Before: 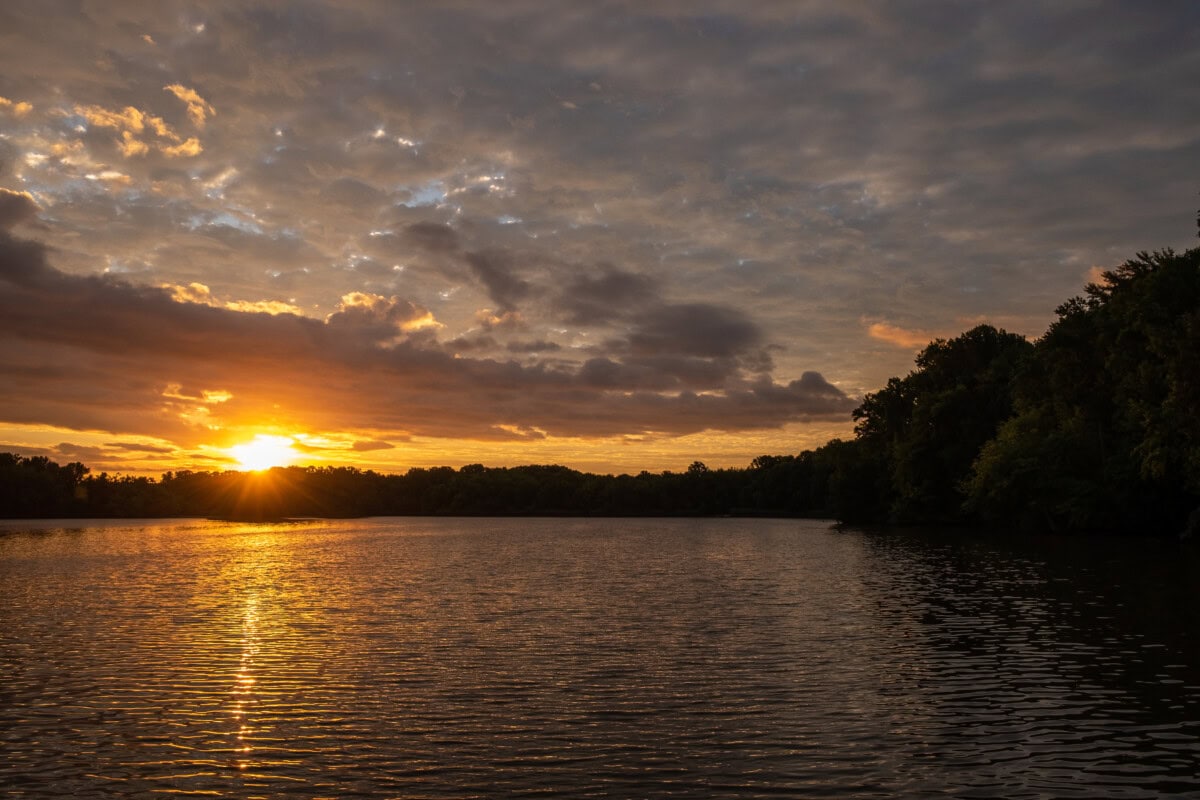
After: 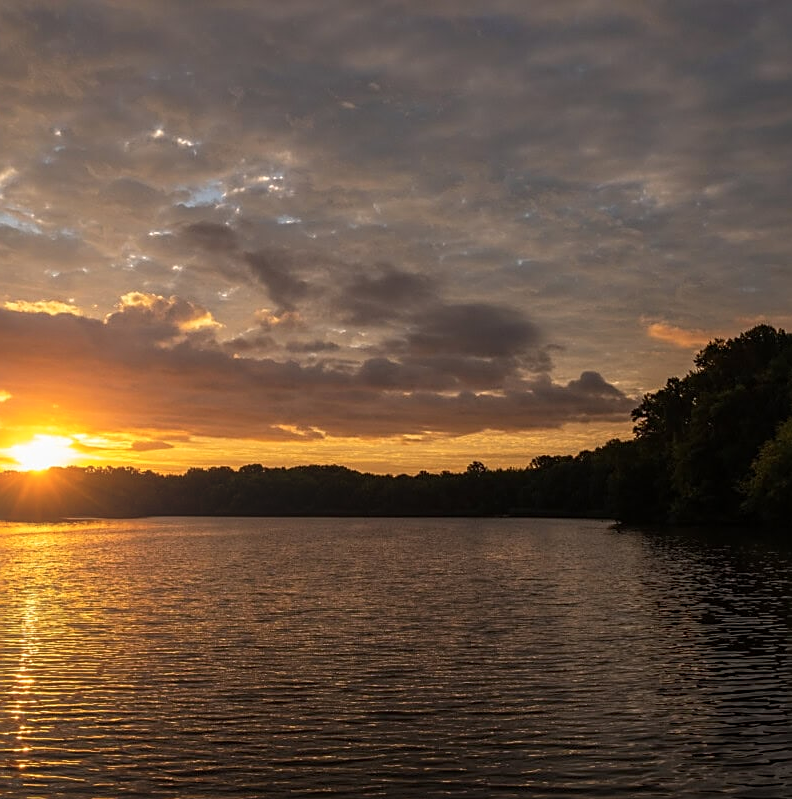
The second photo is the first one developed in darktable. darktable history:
crop and rotate: left 18.442%, right 15.508%
sharpen: radius 1.967
bloom: on, module defaults
